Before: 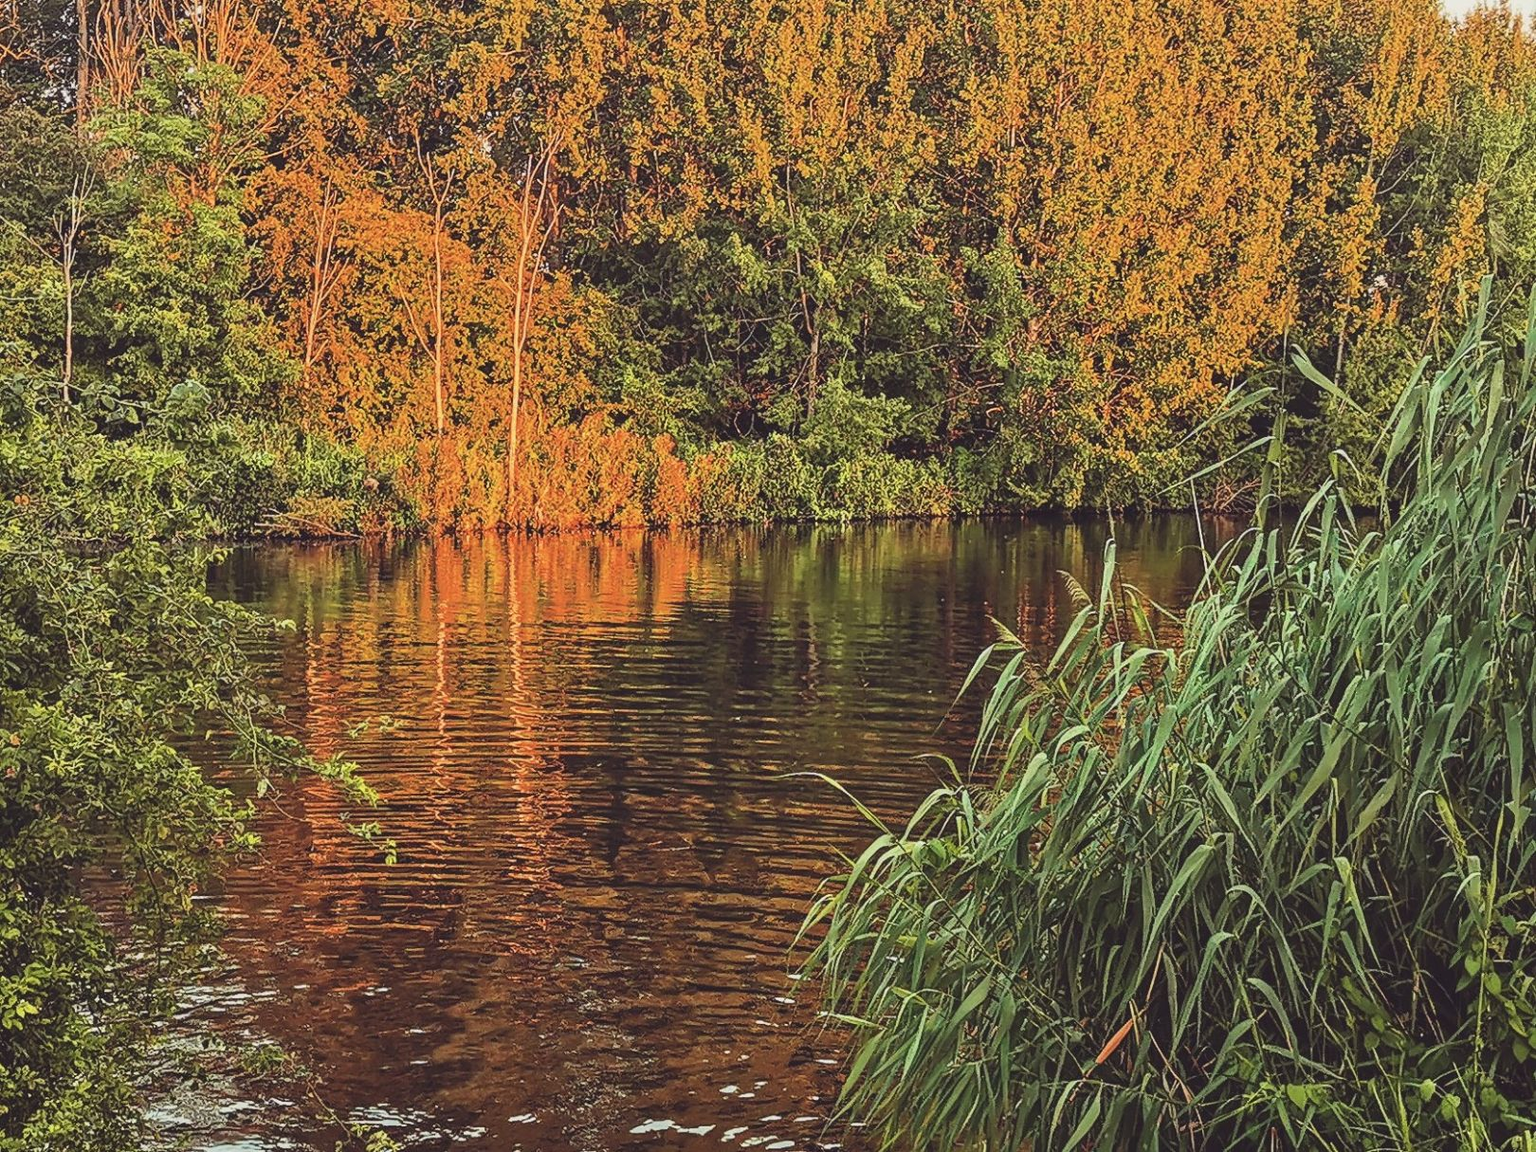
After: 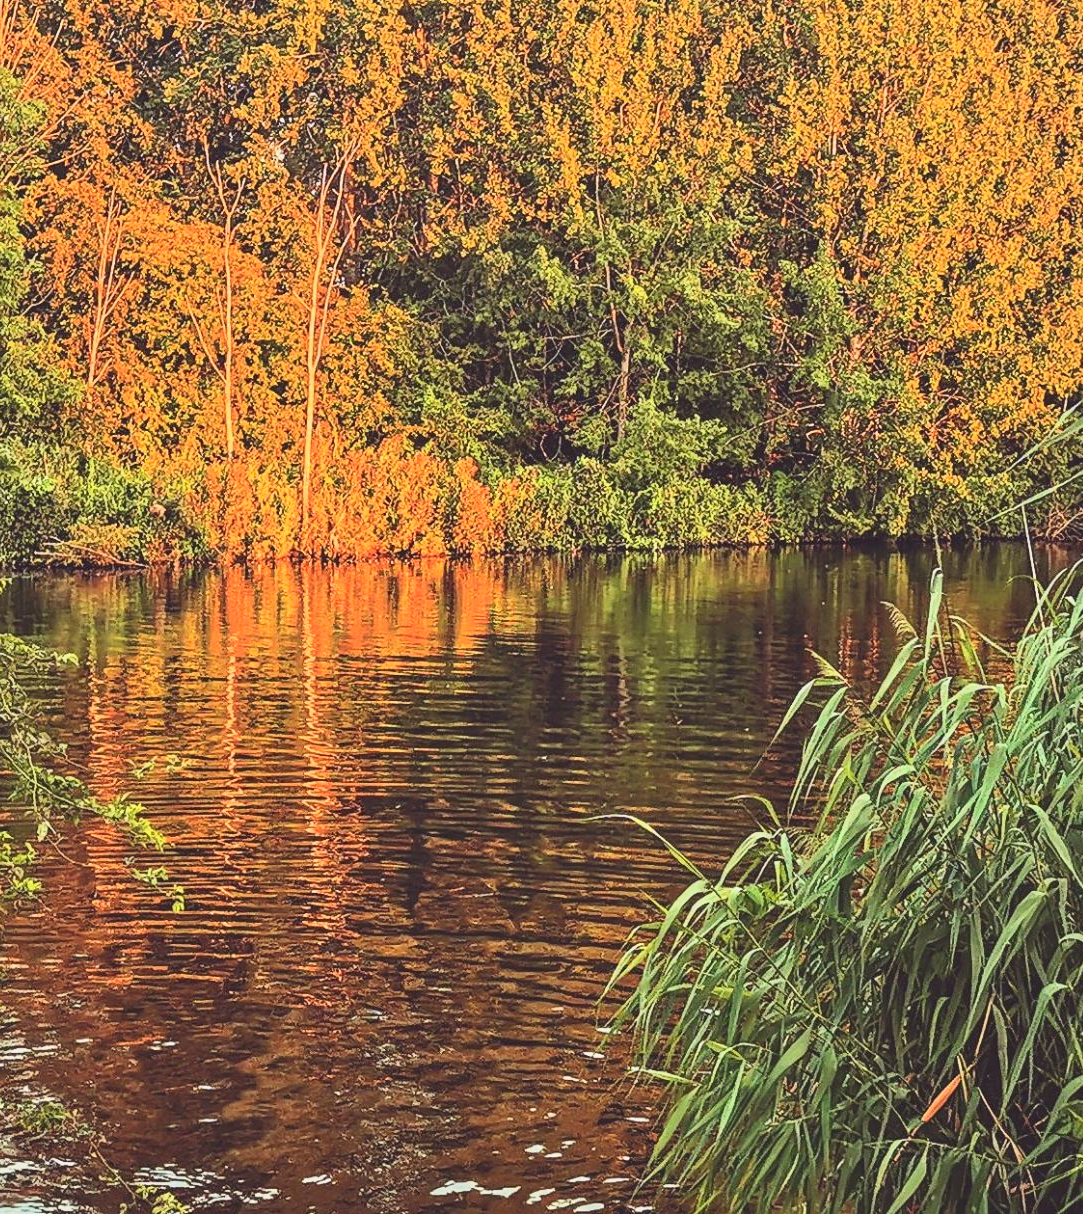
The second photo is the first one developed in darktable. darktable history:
contrast brightness saturation: contrast 0.198, brightness 0.157, saturation 0.221
crop and rotate: left 14.464%, right 18.641%
